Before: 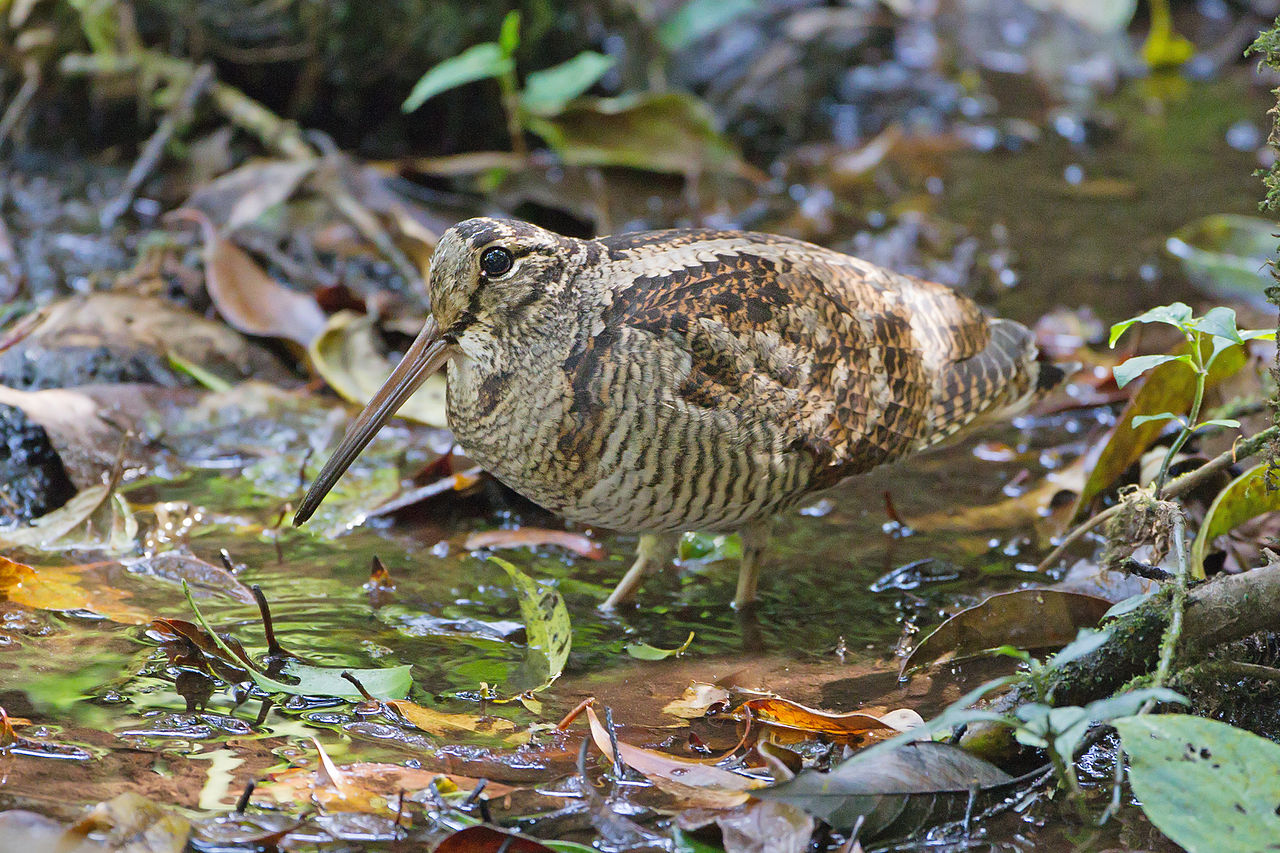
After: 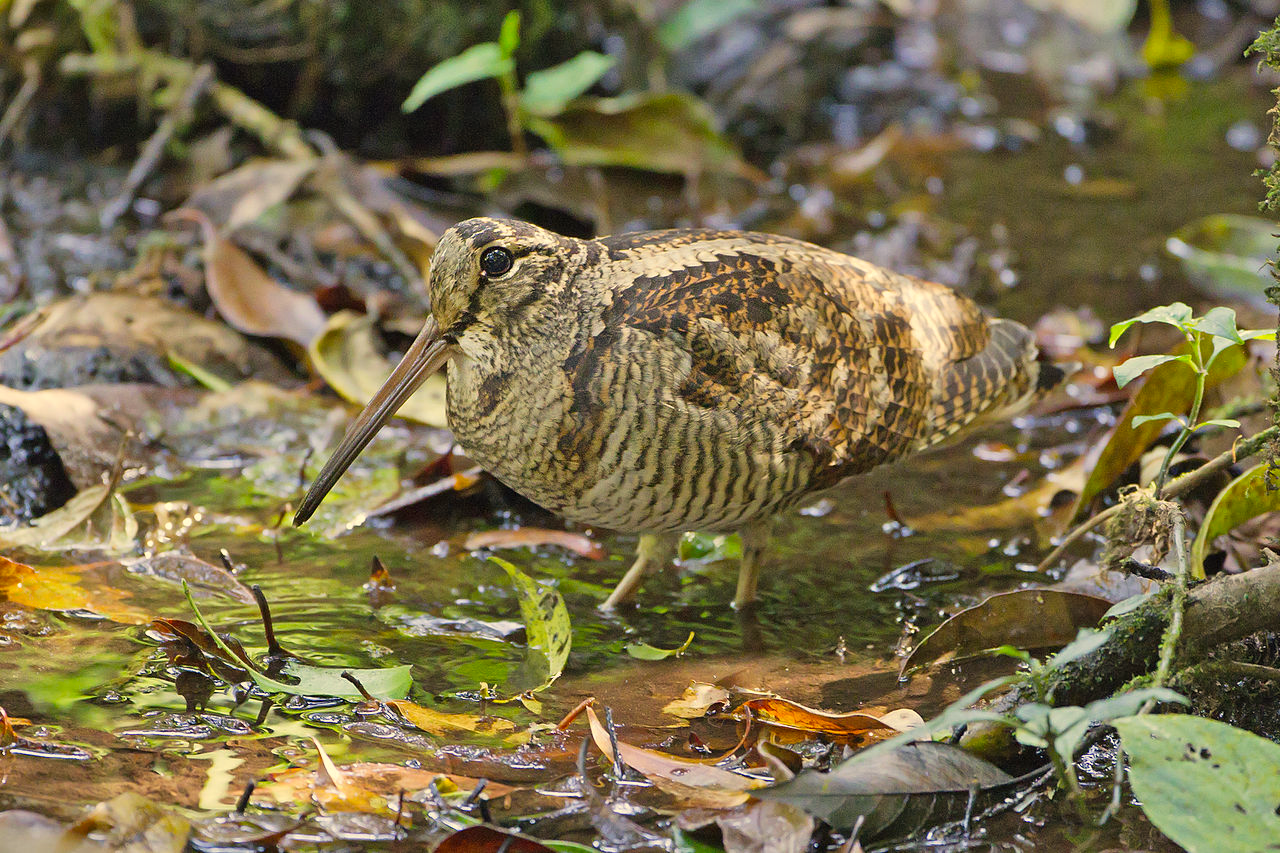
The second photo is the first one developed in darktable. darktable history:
shadows and highlights: shadows 49.28, highlights -42.92, soften with gaussian
color correction: highlights a* 2.62, highlights b* 23.04
